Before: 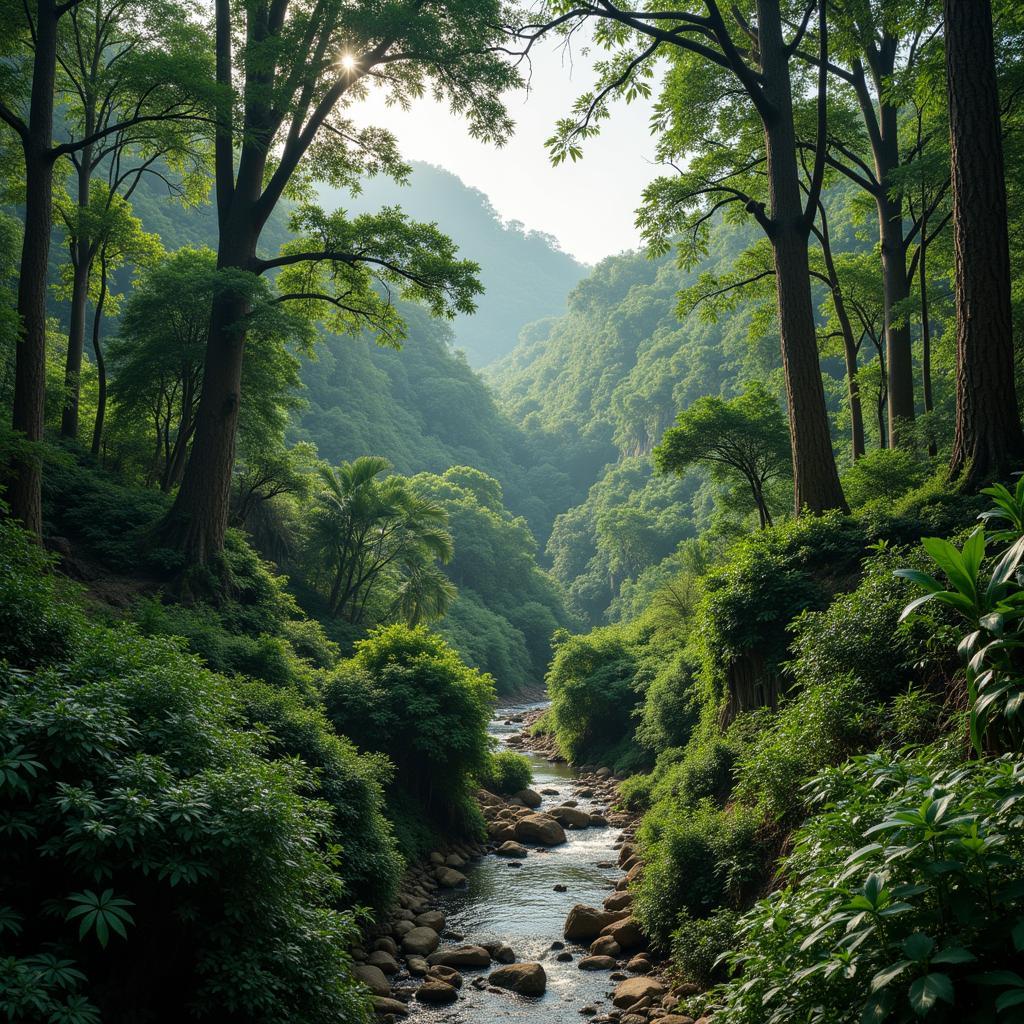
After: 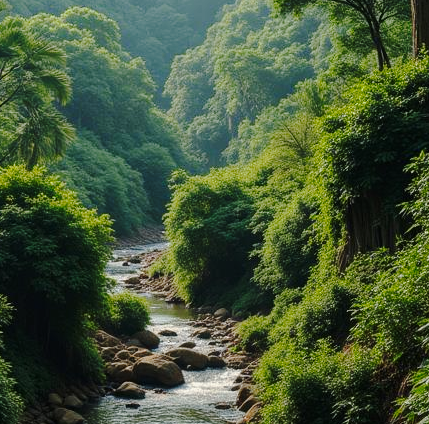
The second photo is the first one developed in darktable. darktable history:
tone curve: curves: ch0 [(0, 0.003) (0.211, 0.174) (0.482, 0.519) (0.843, 0.821) (0.992, 0.971)]; ch1 [(0, 0) (0.276, 0.206) (0.393, 0.364) (0.482, 0.477) (0.506, 0.5) (0.523, 0.523) (0.572, 0.592) (0.695, 0.767) (1, 1)]; ch2 [(0, 0) (0.438, 0.456) (0.498, 0.497) (0.536, 0.527) (0.562, 0.584) (0.619, 0.602) (0.698, 0.698) (1, 1)], preserve colors none
crop: left 37.352%, top 44.875%, right 20.711%, bottom 13.625%
